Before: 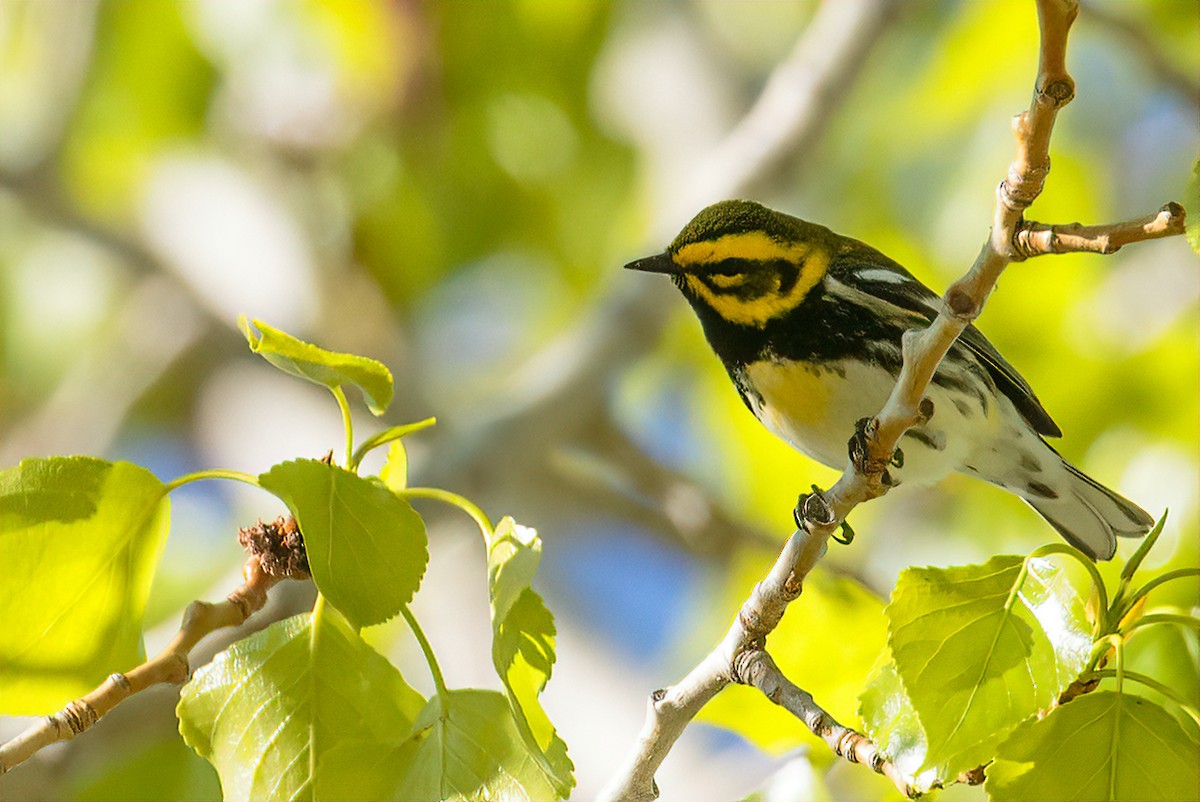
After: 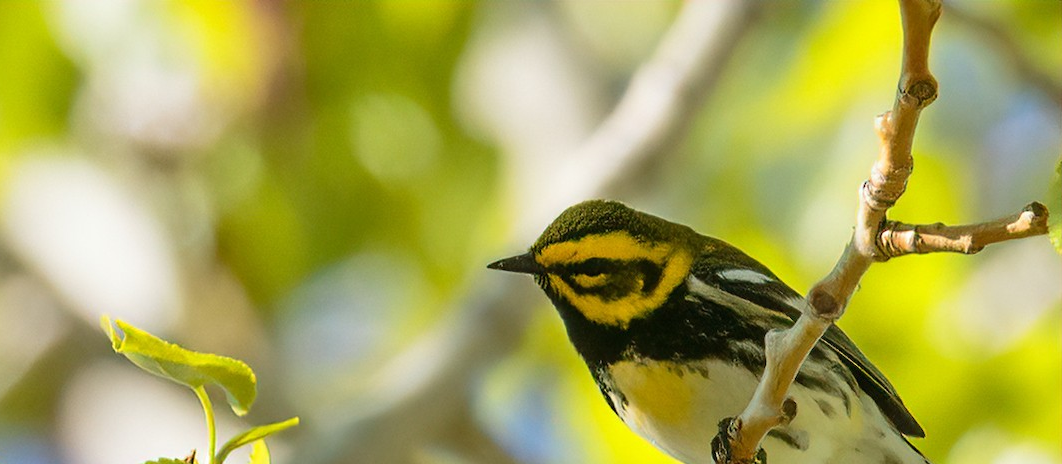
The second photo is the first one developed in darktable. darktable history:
crop and rotate: left 11.44%, bottom 42.137%
